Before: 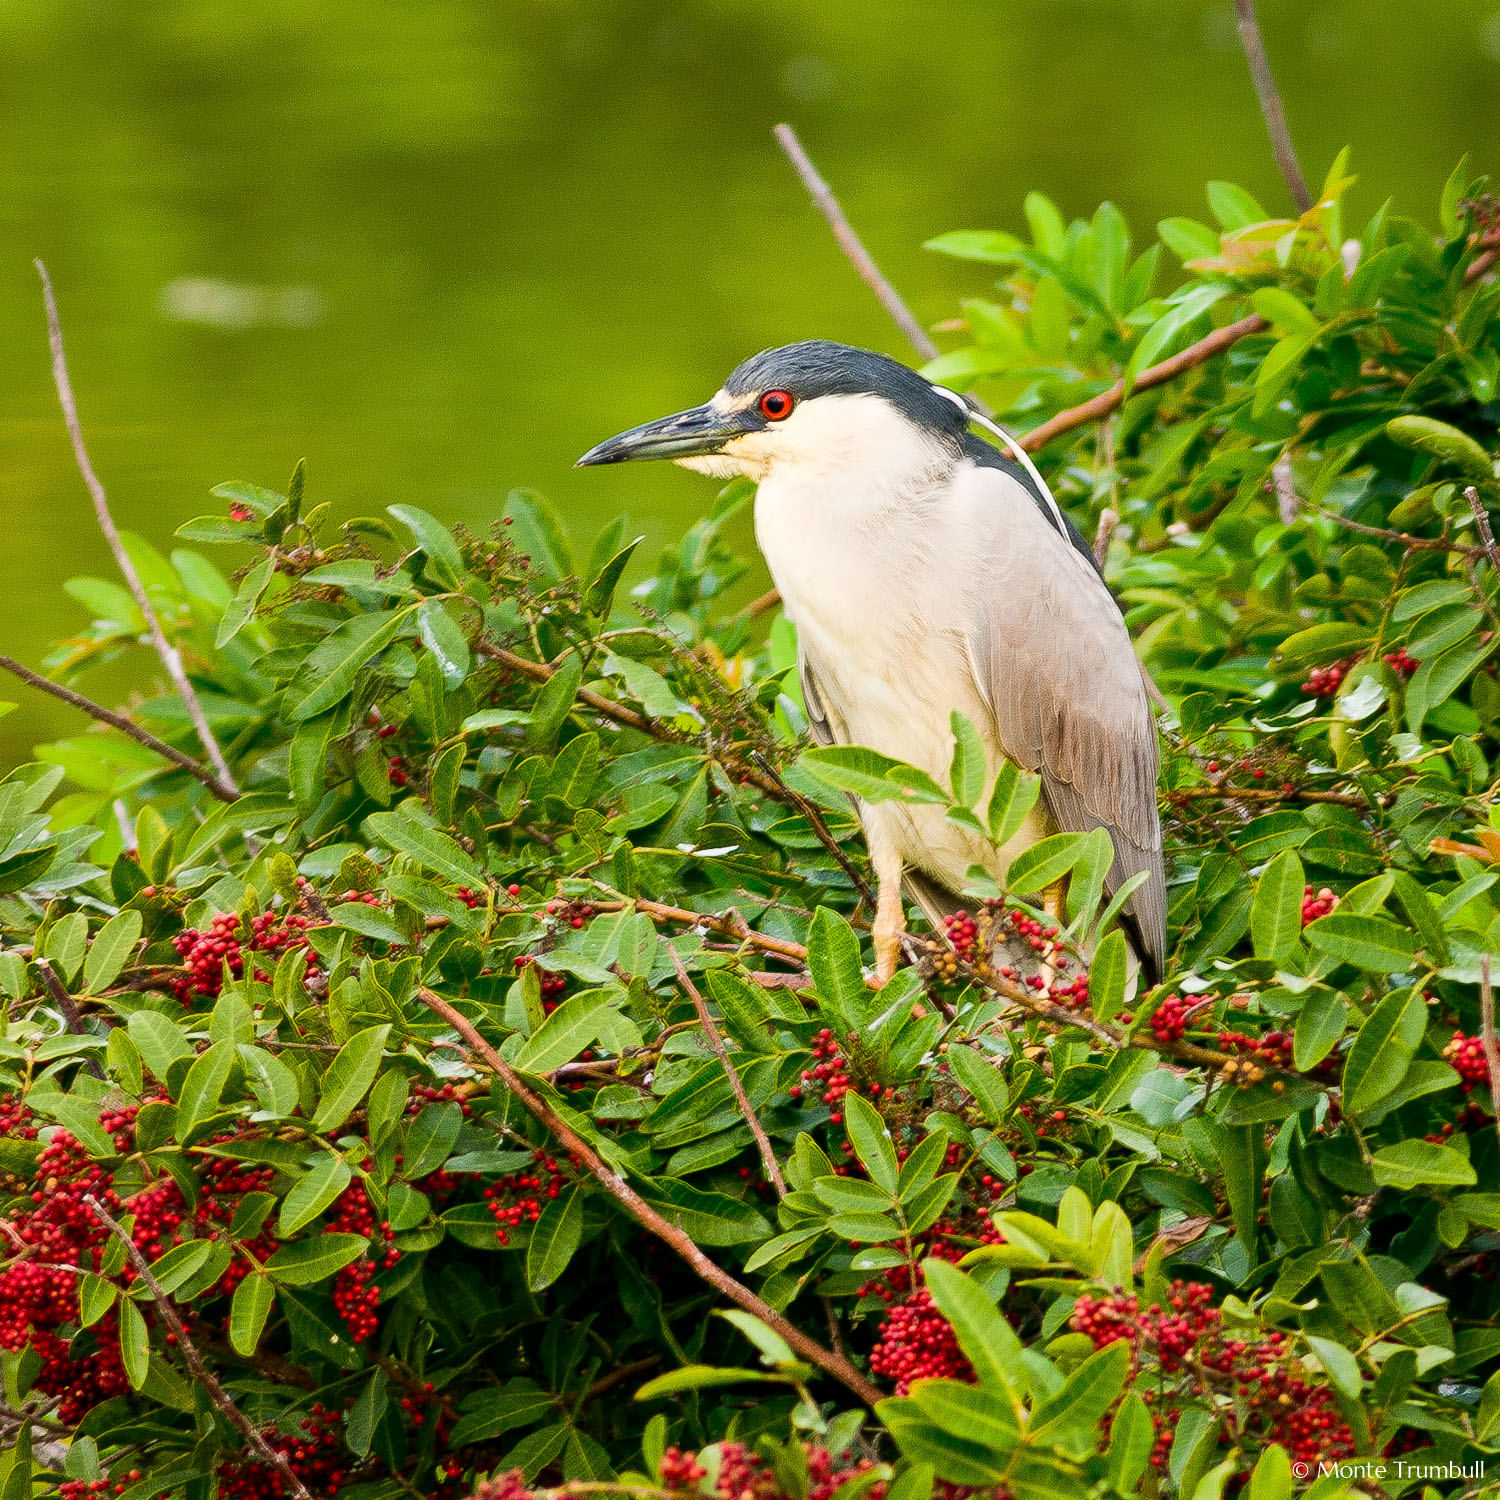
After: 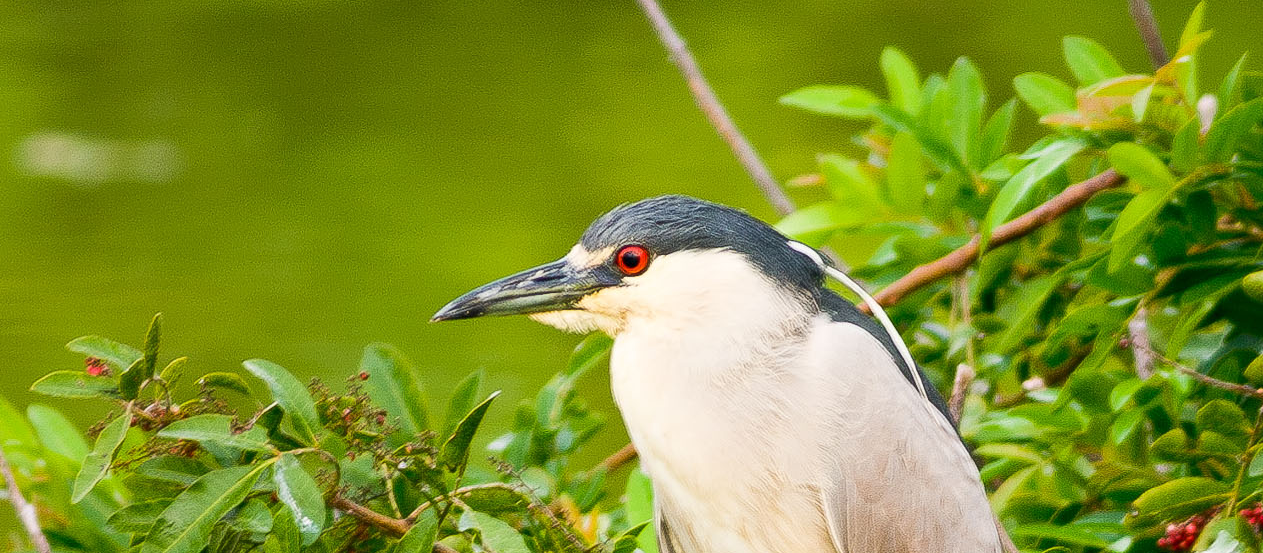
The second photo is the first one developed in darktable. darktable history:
crop and rotate: left 9.645%, top 9.688%, right 6.135%, bottom 53.44%
